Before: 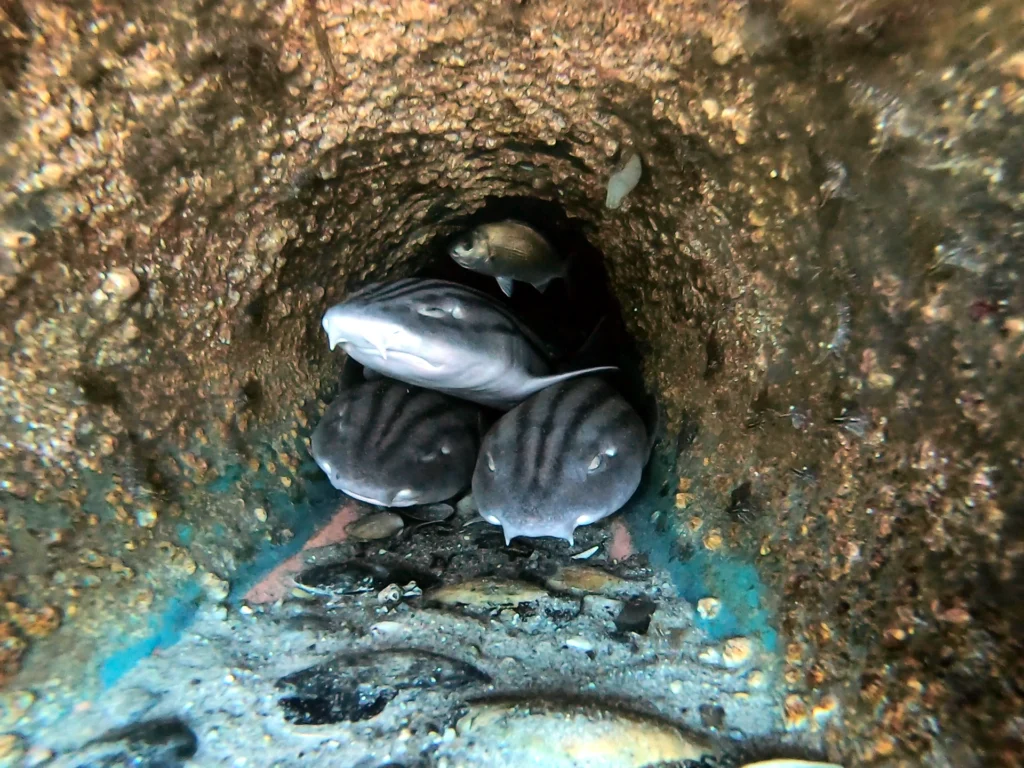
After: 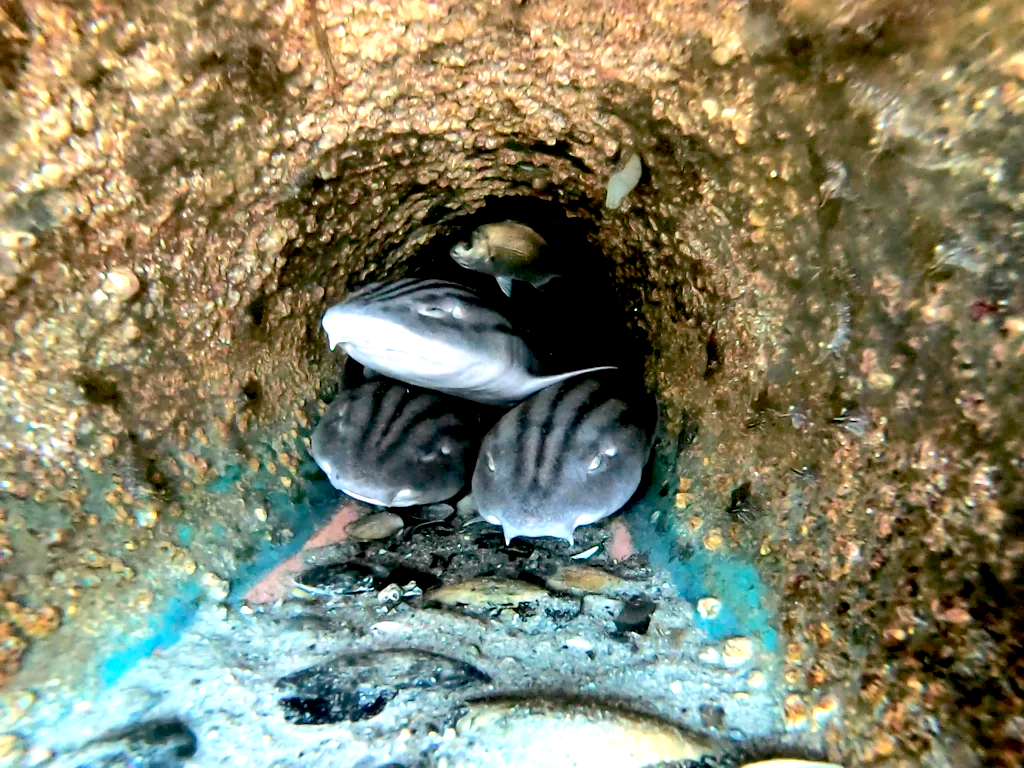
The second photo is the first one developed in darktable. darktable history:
base curve: curves: ch0 [(0, 0) (0.262, 0.32) (0.722, 0.705) (1, 1)]
sharpen: radius 2.883, amount 0.868, threshold 47.523
exposure: black level correction 0.012, exposure 0.7 EV, compensate exposure bias true, compensate highlight preservation false
